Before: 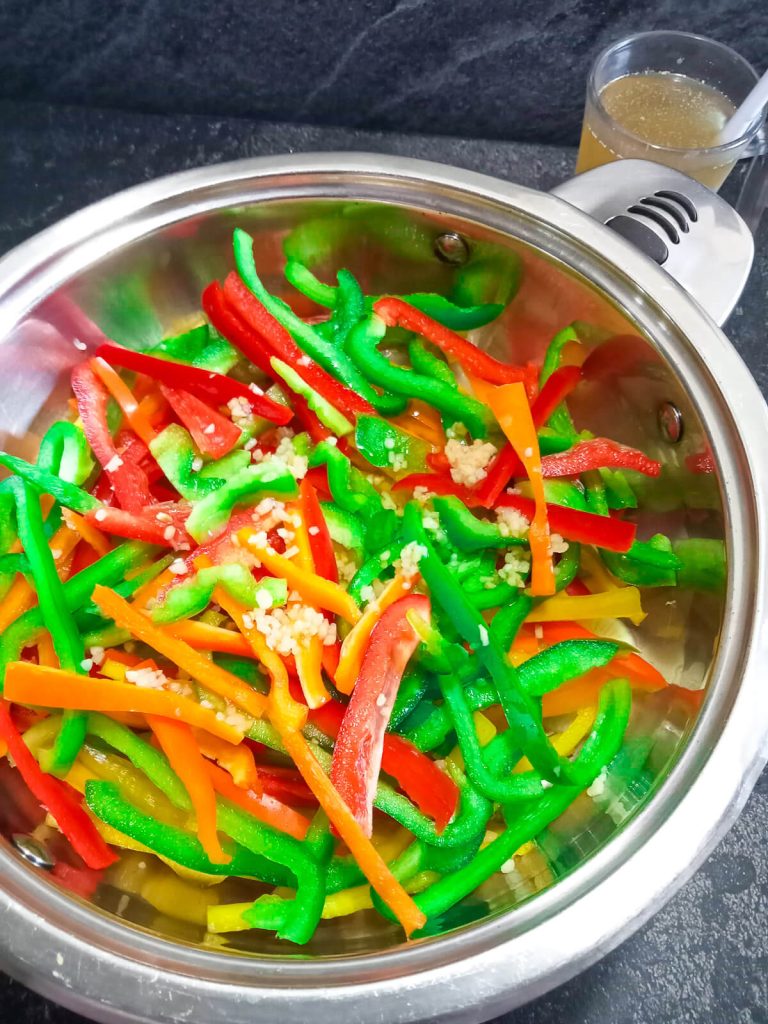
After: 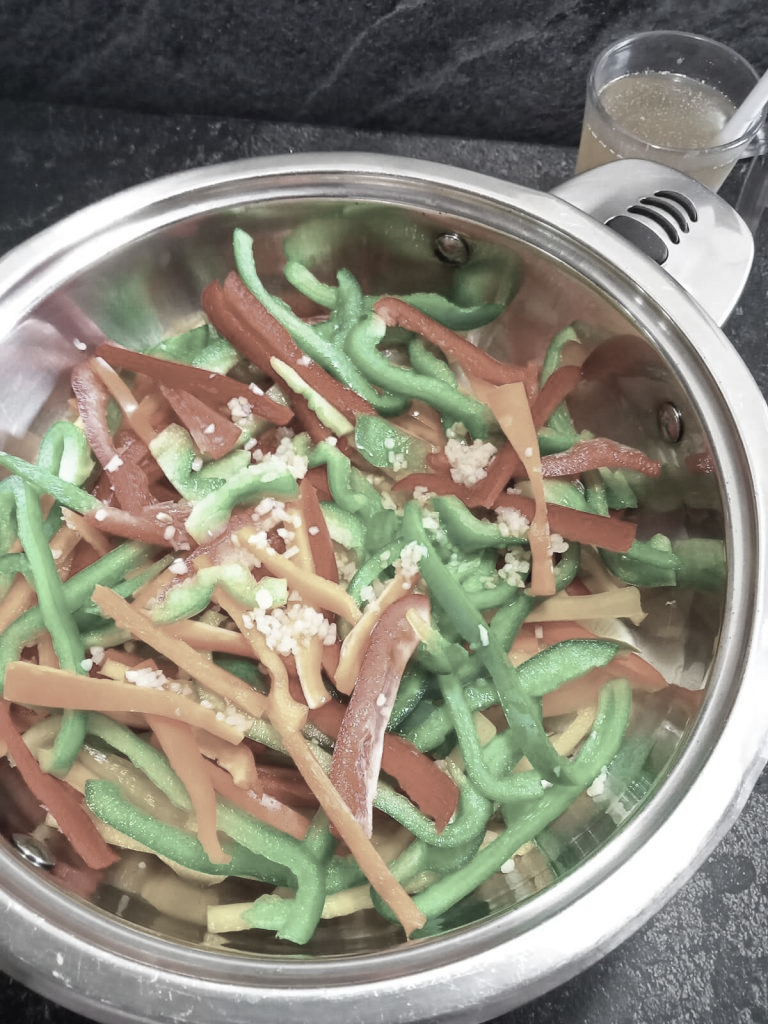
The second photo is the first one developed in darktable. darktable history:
color correction: highlights b* -0.004, saturation 0.282
